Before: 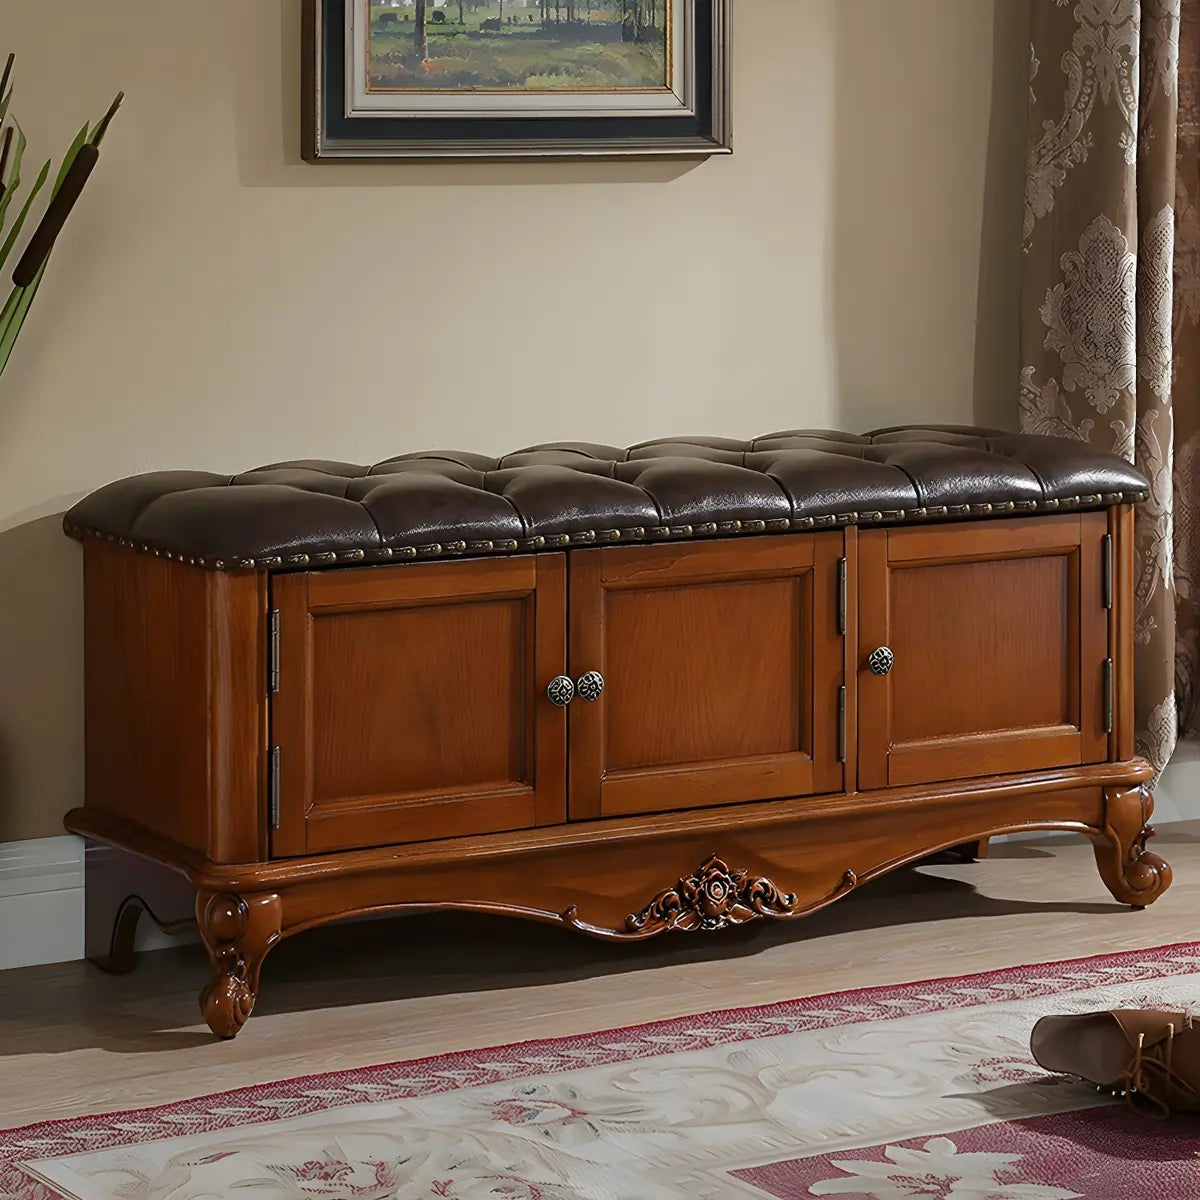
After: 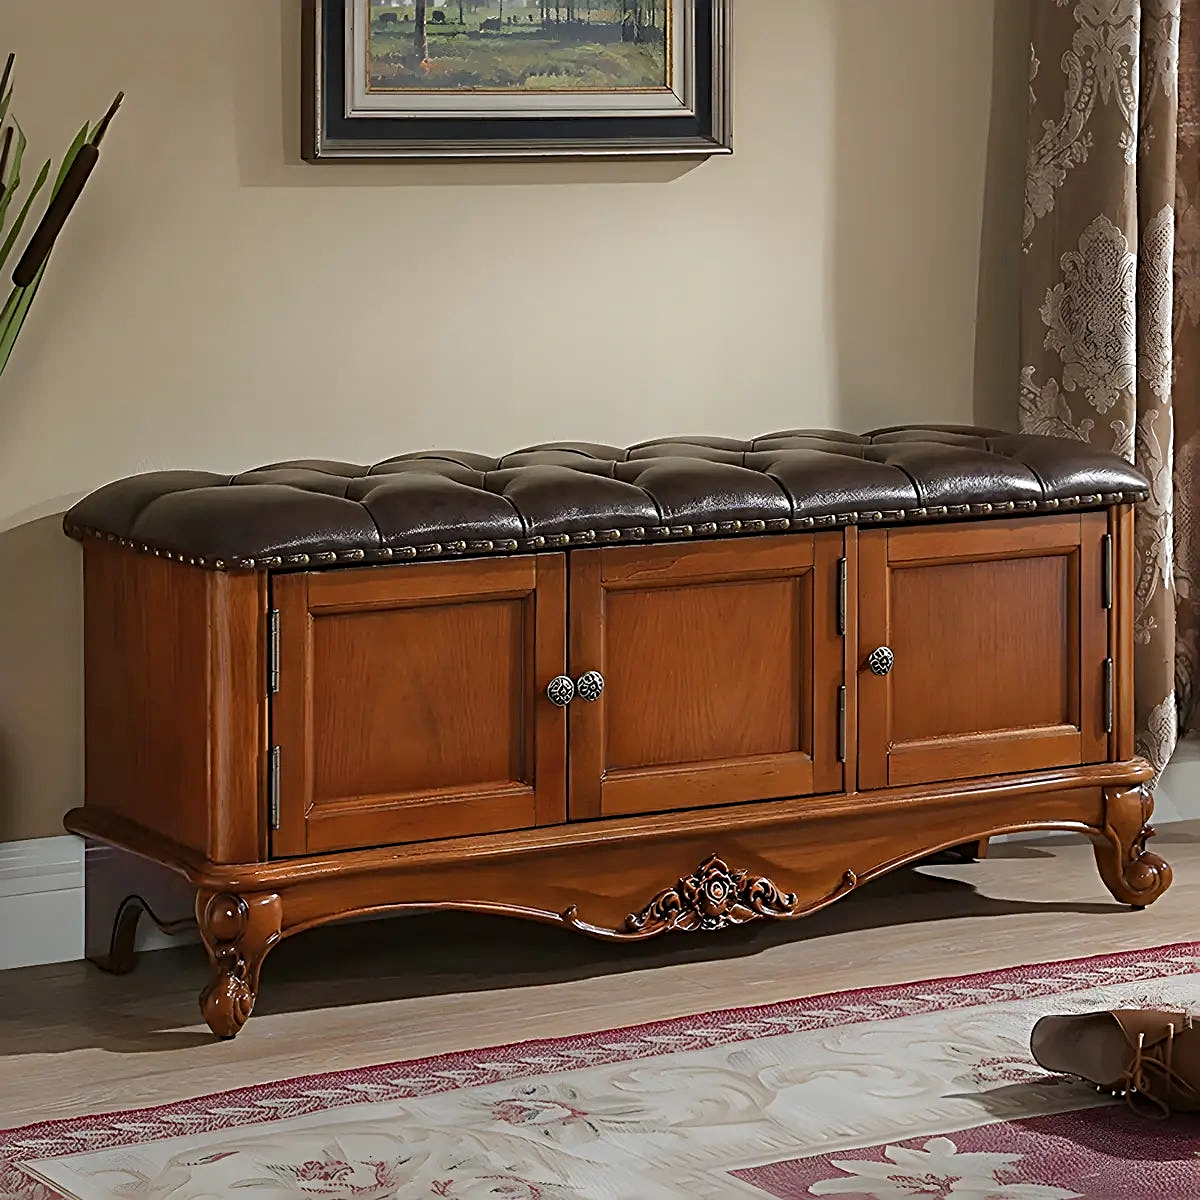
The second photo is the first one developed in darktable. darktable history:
shadows and highlights: highlights 70.7, soften with gaussian
sharpen: radius 3.119
